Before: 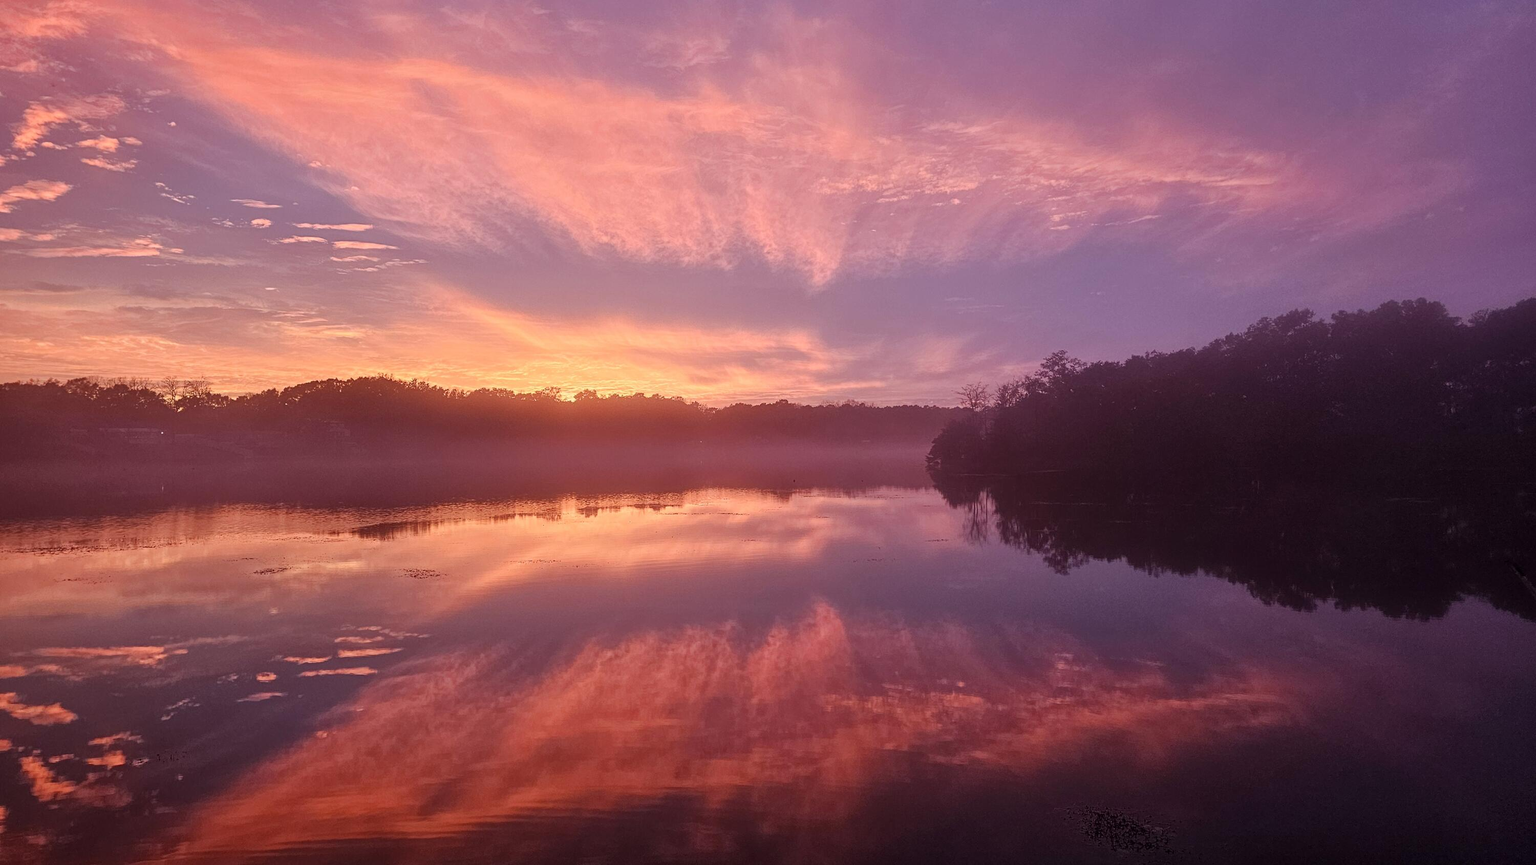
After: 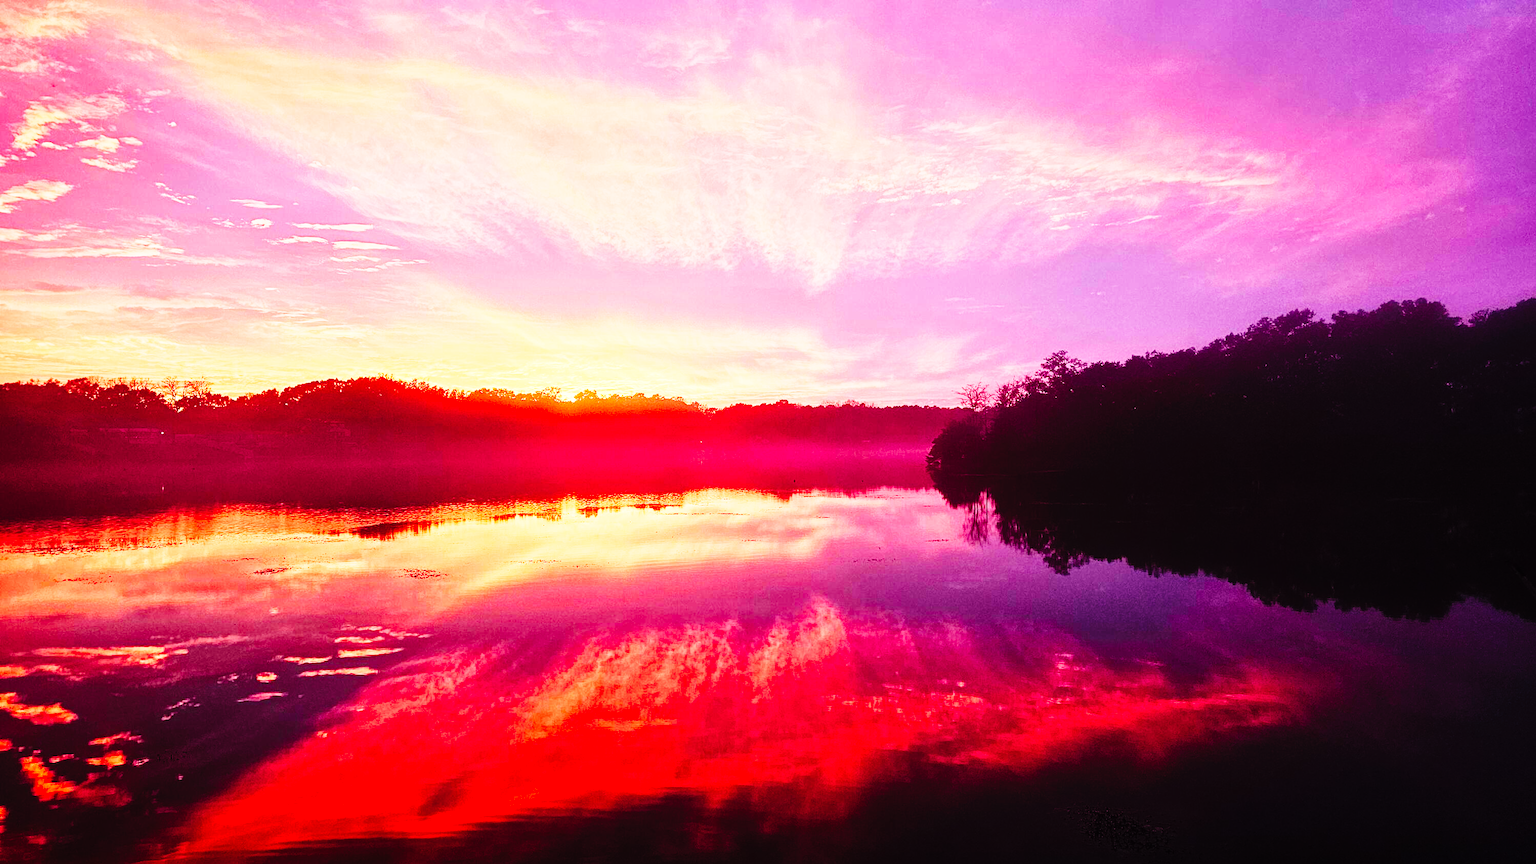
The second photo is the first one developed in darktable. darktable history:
exposure: exposure 0.6 EV, compensate highlight preservation false
tone curve: curves: ch0 [(0, 0) (0.003, 0.005) (0.011, 0.008) (0.025, 0.01) (0.044, 0.014) (0.069, 0.017) (0.1, 0.022) (0.136, 0.028) (0.177, 0.037) (0.224, 0.049) (0.277, 0.091) (0.335, 0.168) (0.399, 0.292) (0.468, 0.463) (0.543, 0.637) (0.623, 0.792) (0.709, 0.903) (0.801, 0.963) (0.898, 0.985) (1, 1)], preserve colors none
